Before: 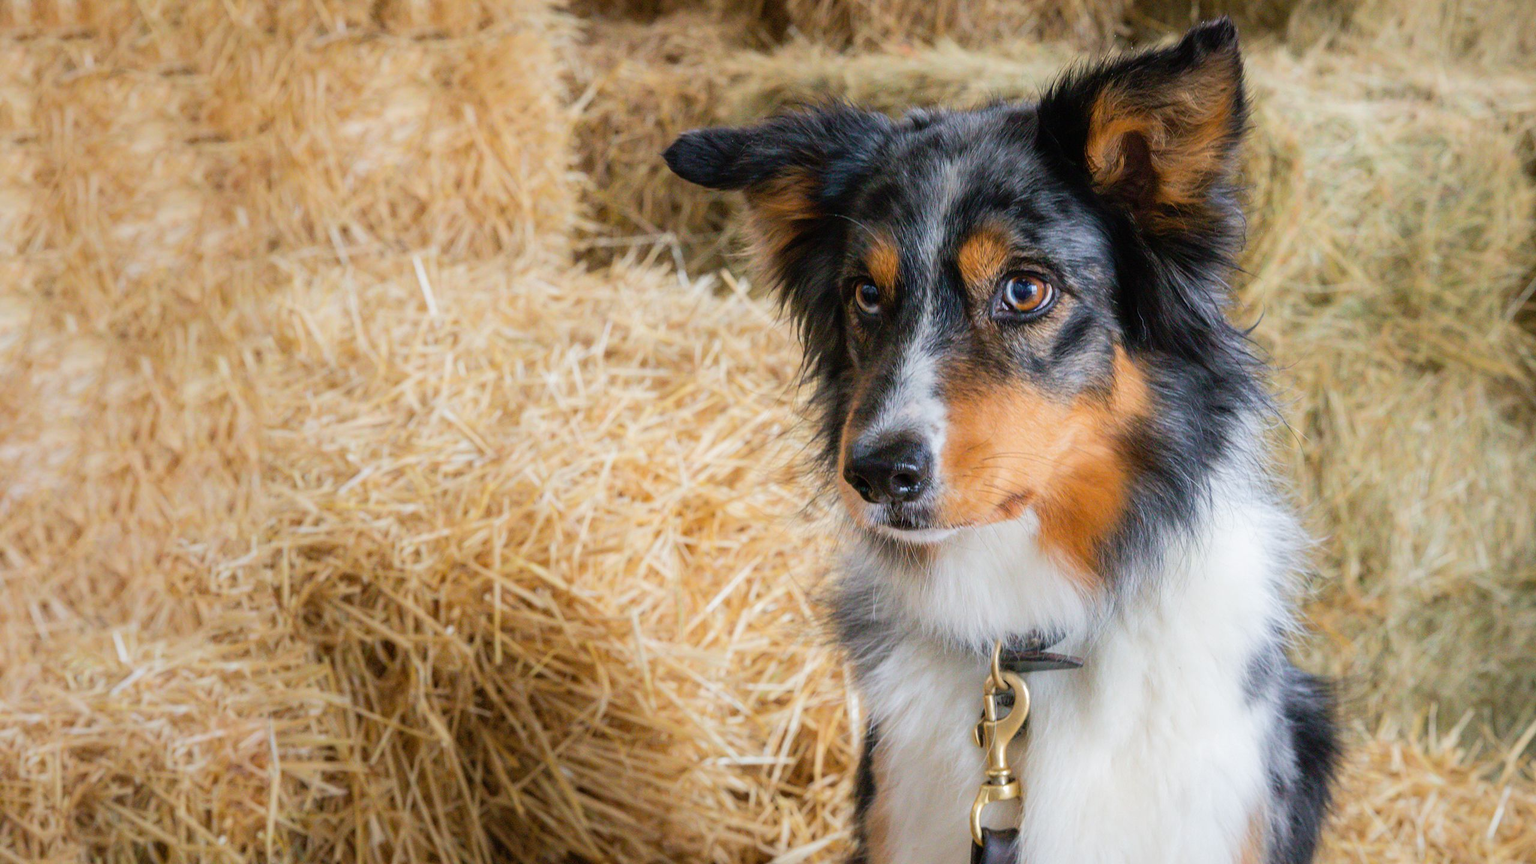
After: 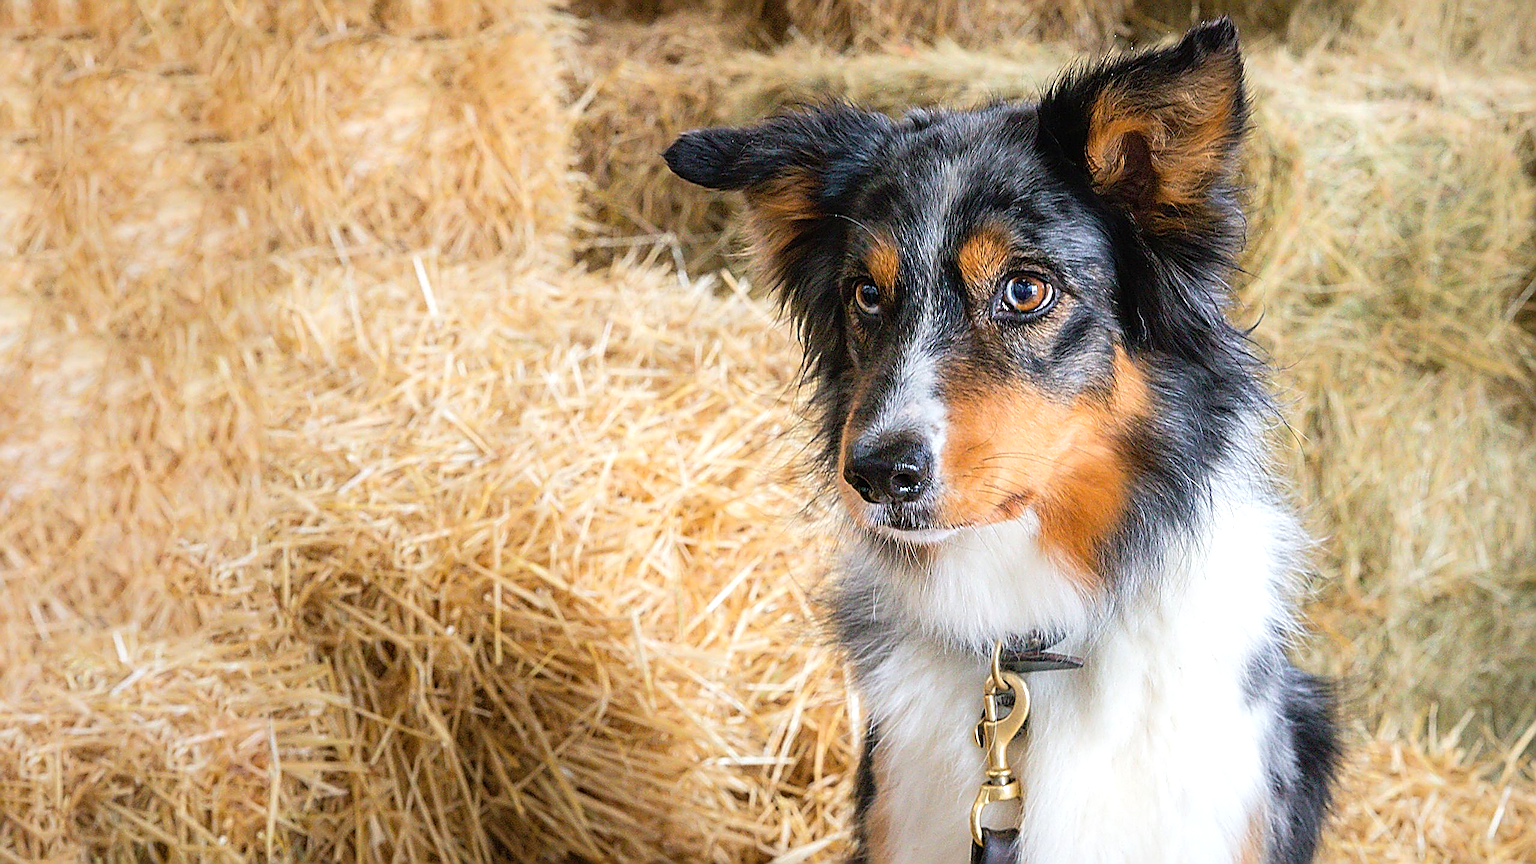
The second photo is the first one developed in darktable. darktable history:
sharpen: amount 1.863
exposure: black level correction 0, exposure 0.395 EV, compensate highlight preservation false
